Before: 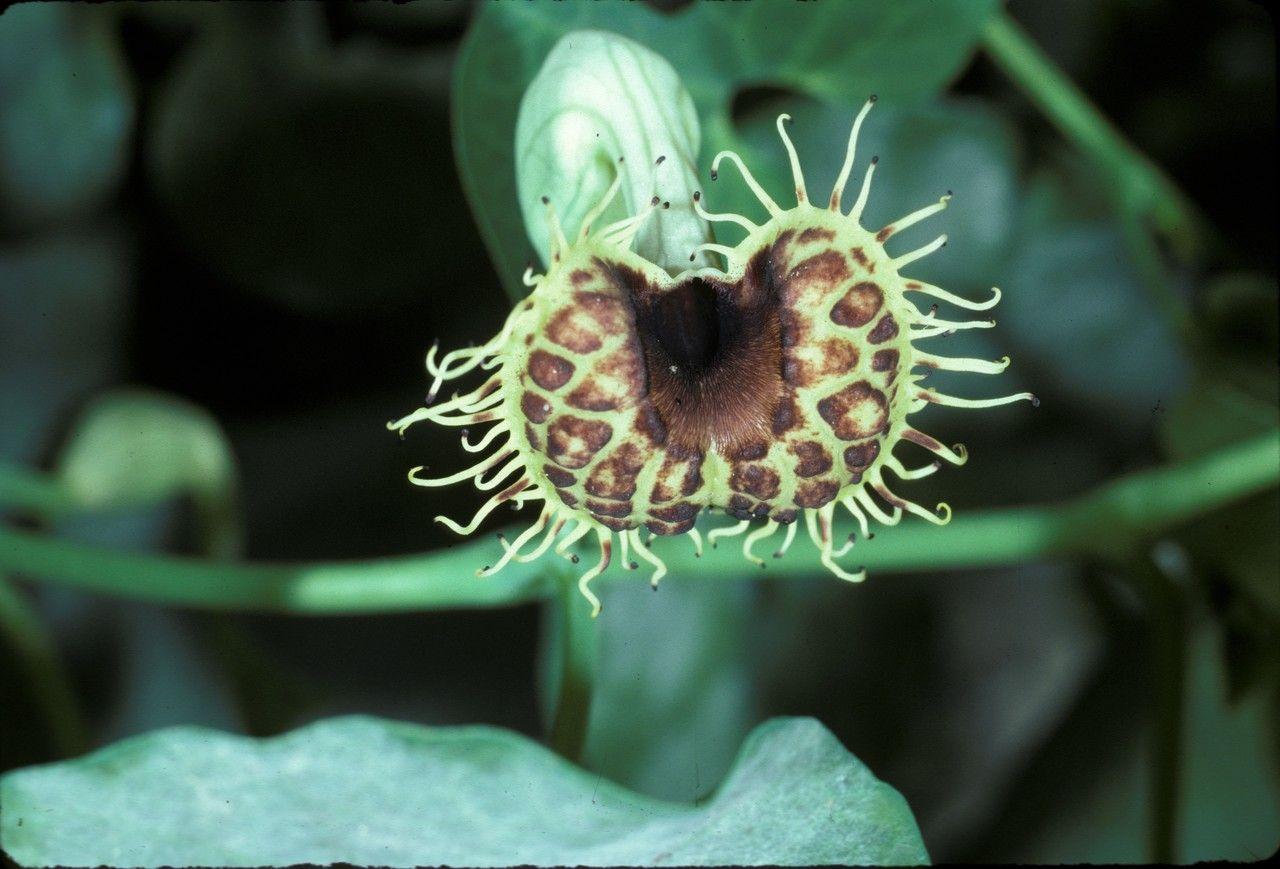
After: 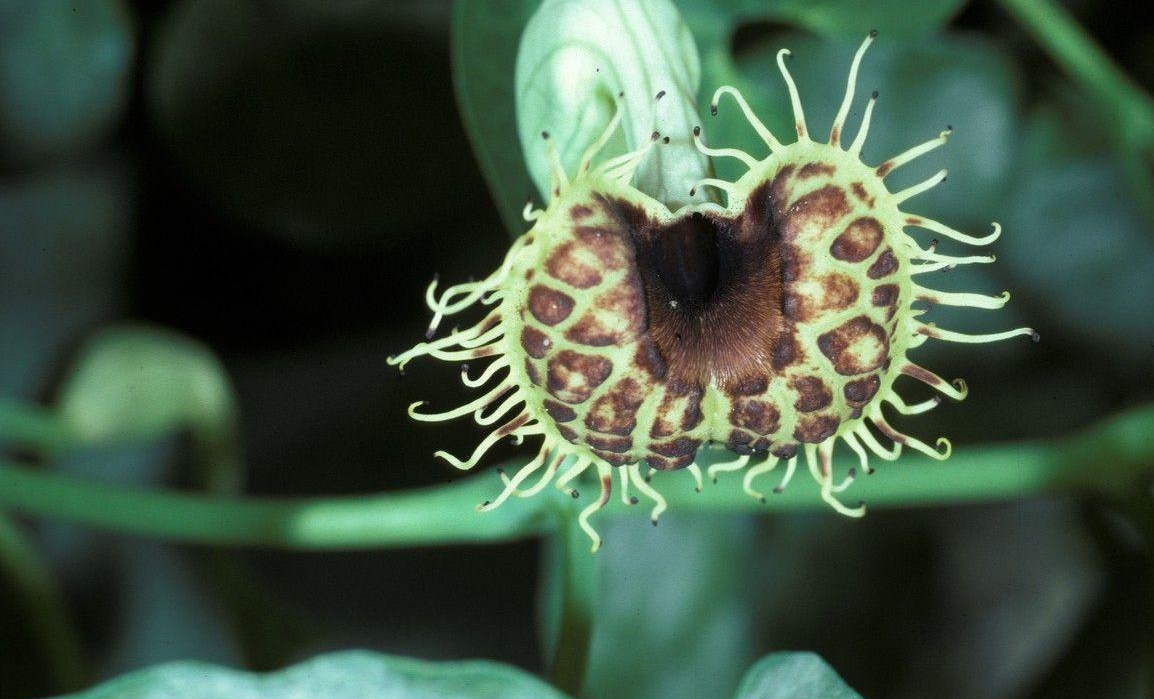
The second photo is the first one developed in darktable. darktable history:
crop: top 7.49%, right 9.77%, bottom 12.017%
